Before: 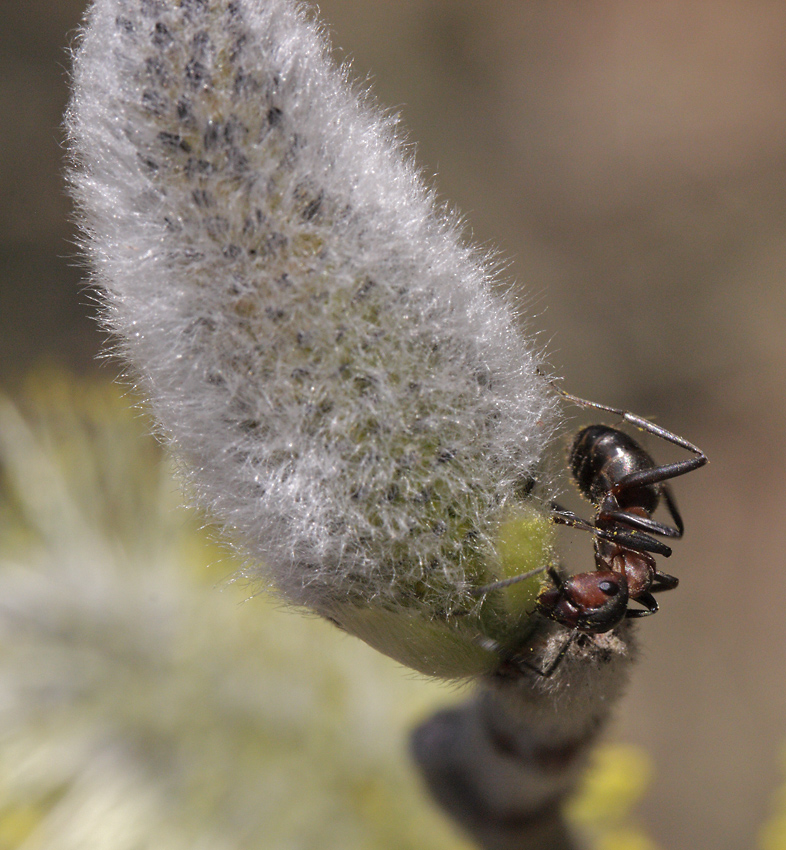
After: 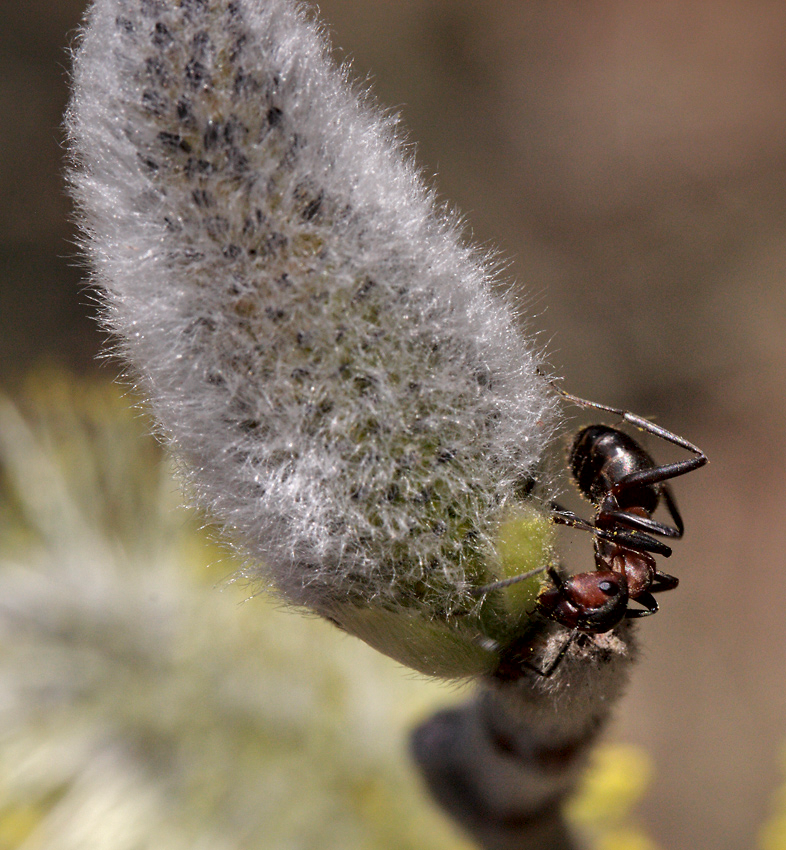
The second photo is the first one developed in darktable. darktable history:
local contrast: mode bilateral grid, contrast 25, coarseness 60, detail 151%, midtone range 0.2
graduated density: on, module defaults
